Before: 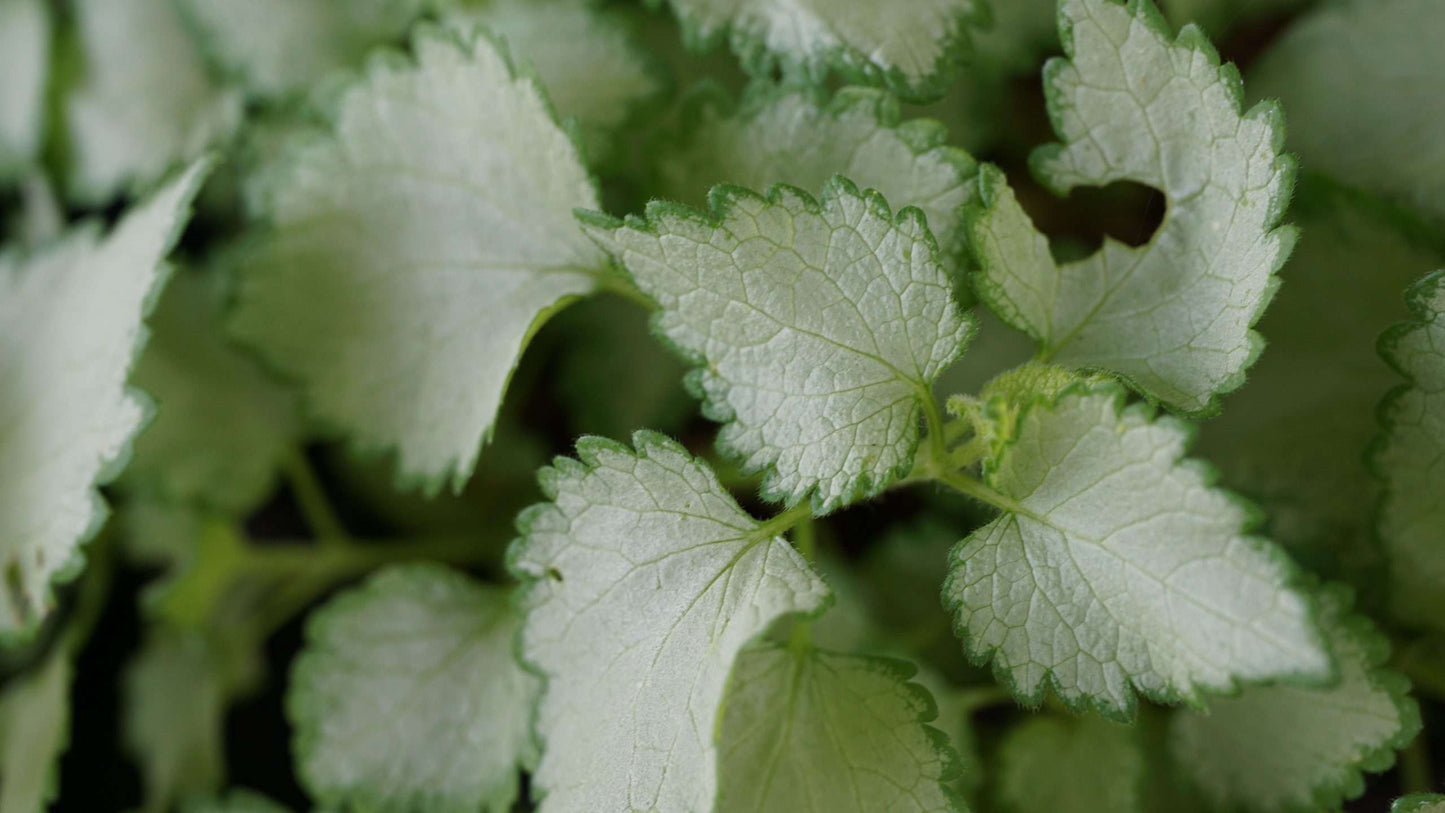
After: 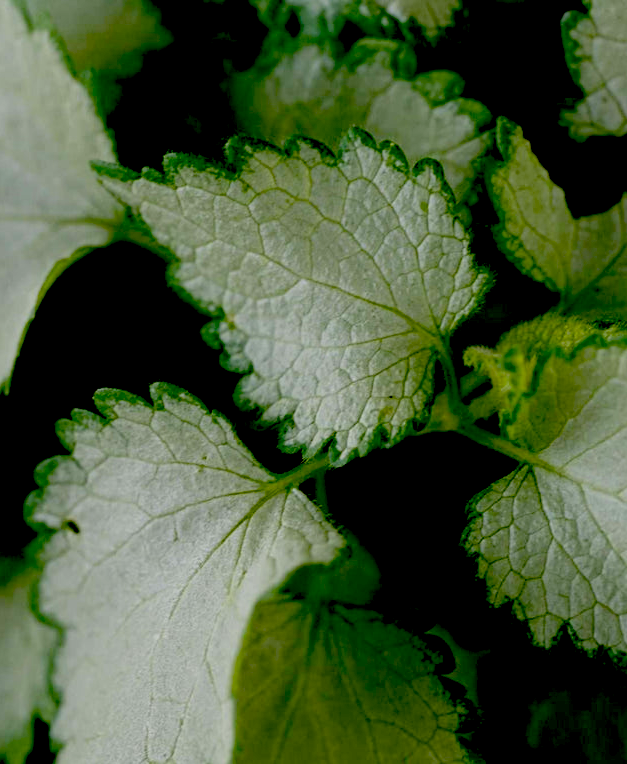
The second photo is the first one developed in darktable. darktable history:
exposure: black level correction 0.1, exposure -0.092 EV, compensate highlight preservation false
crop: left 33.452%, top 6.025%, right 23.155%
